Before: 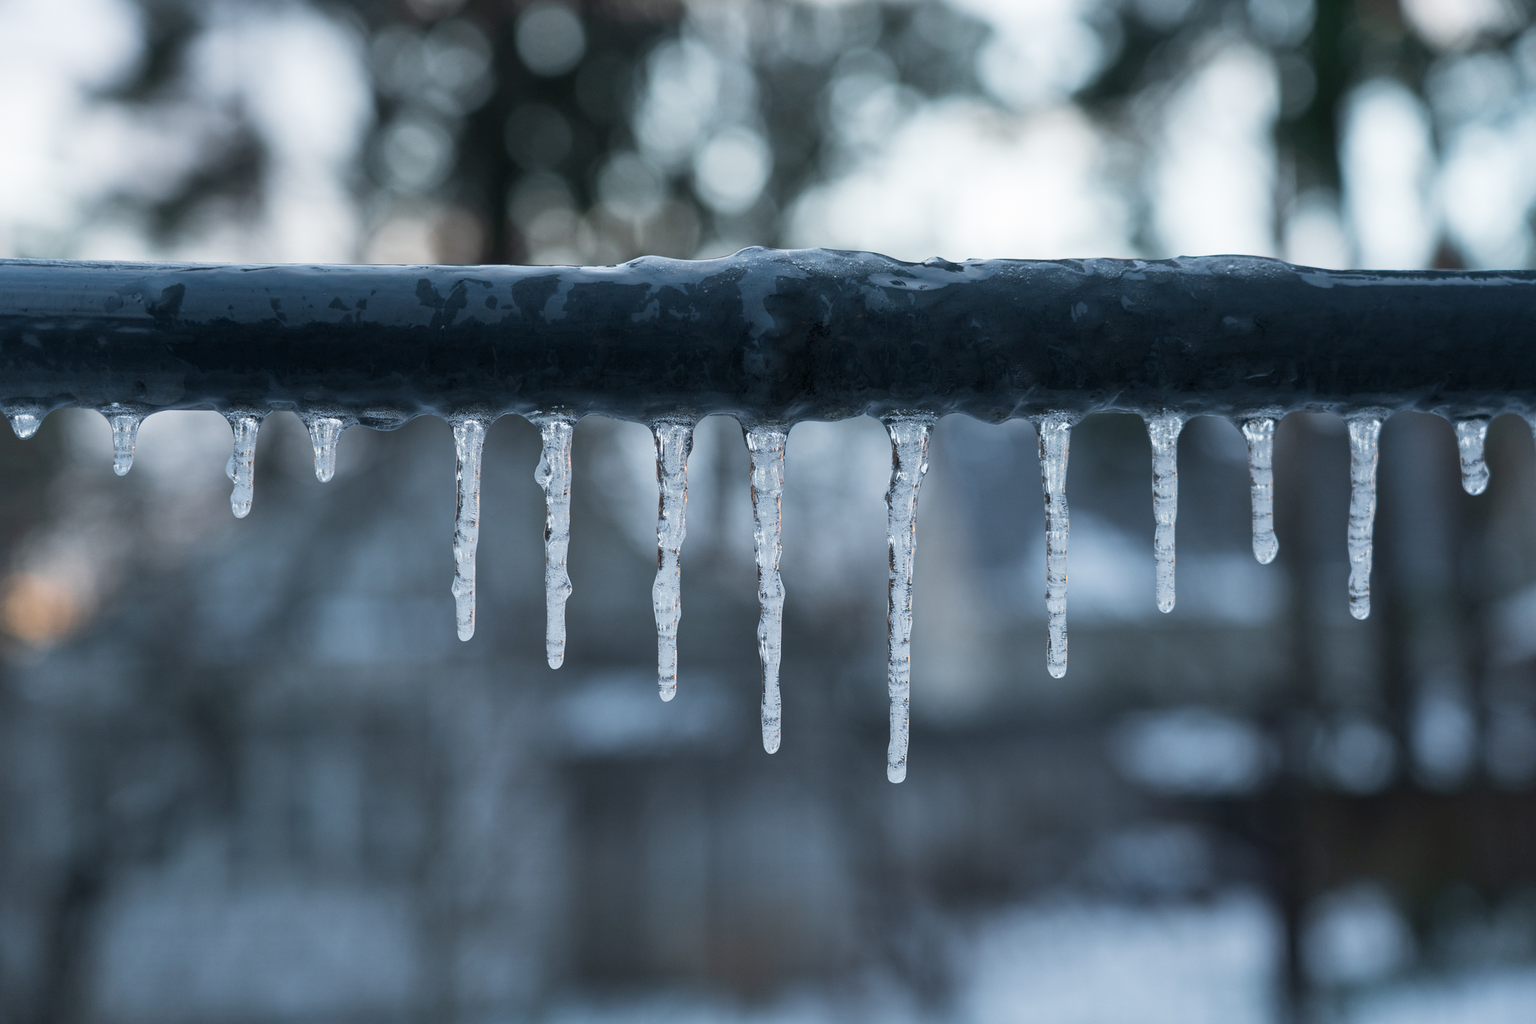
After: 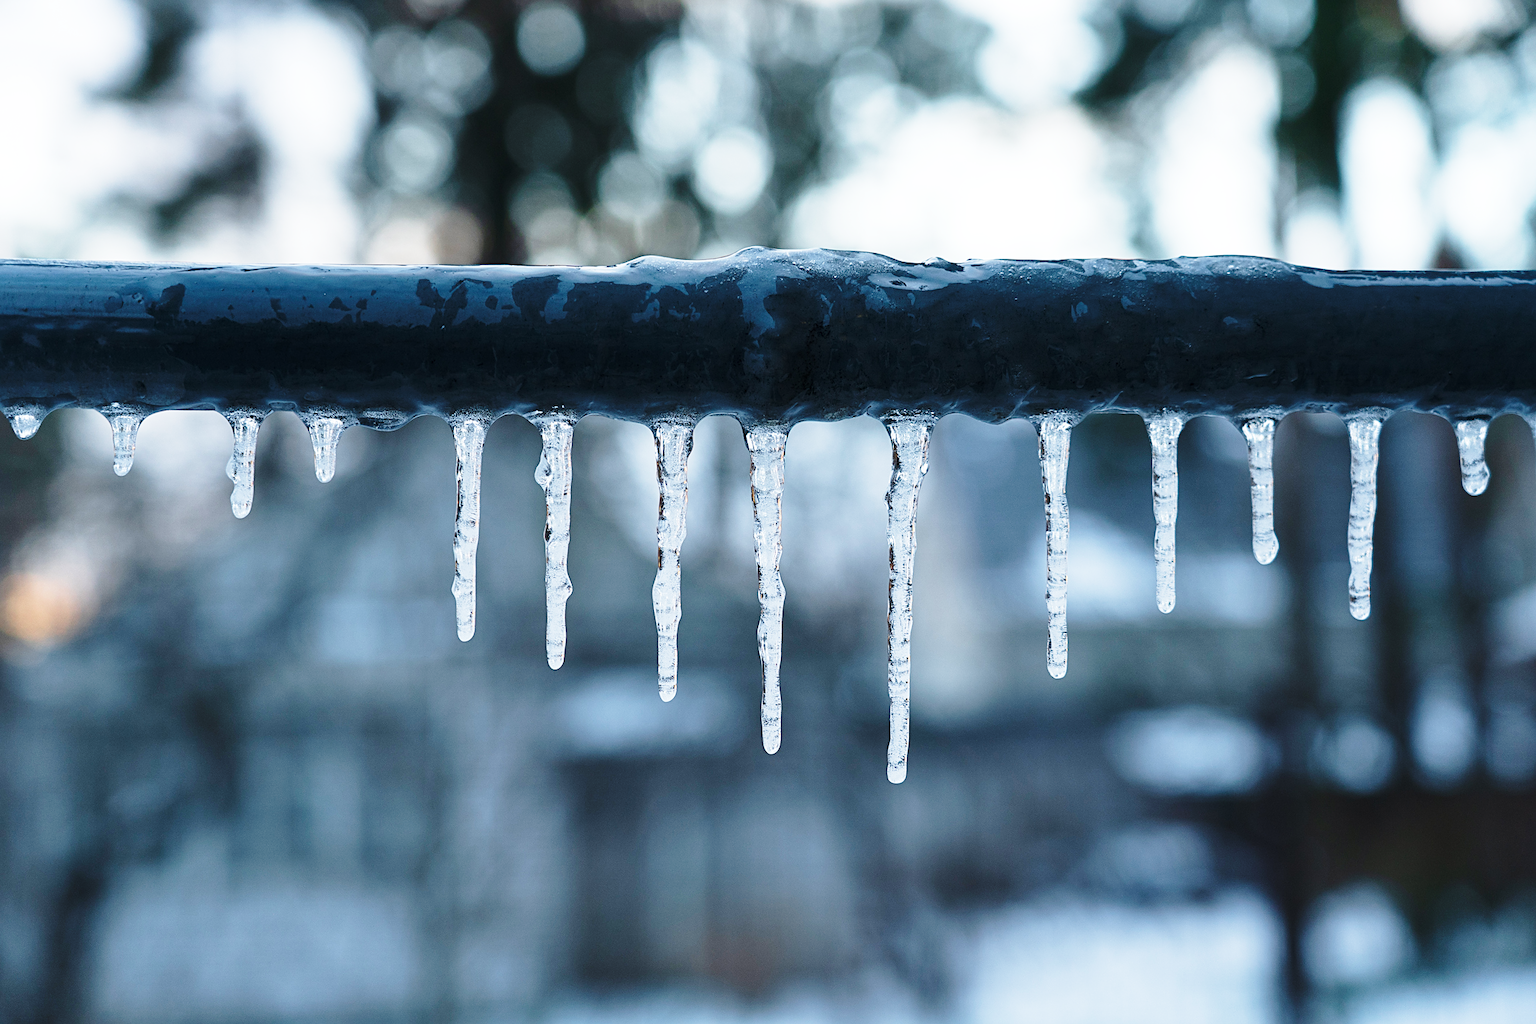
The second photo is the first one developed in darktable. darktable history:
sharpen: on, module defaults
base curve: curves: ch0 [(0, 0) (0.036, 0.037) (0.121, 0.228) (0.46, 0.76) (0.859, 0.983) (1, 1)], preserve colors none
velvia: strength 14.75%
